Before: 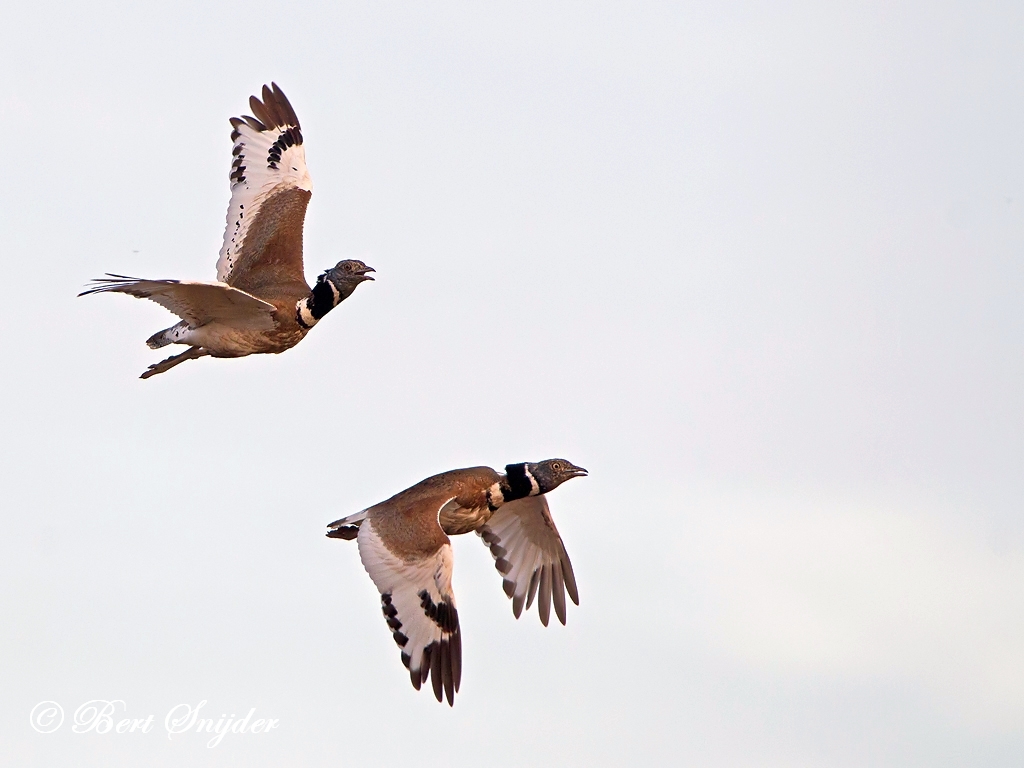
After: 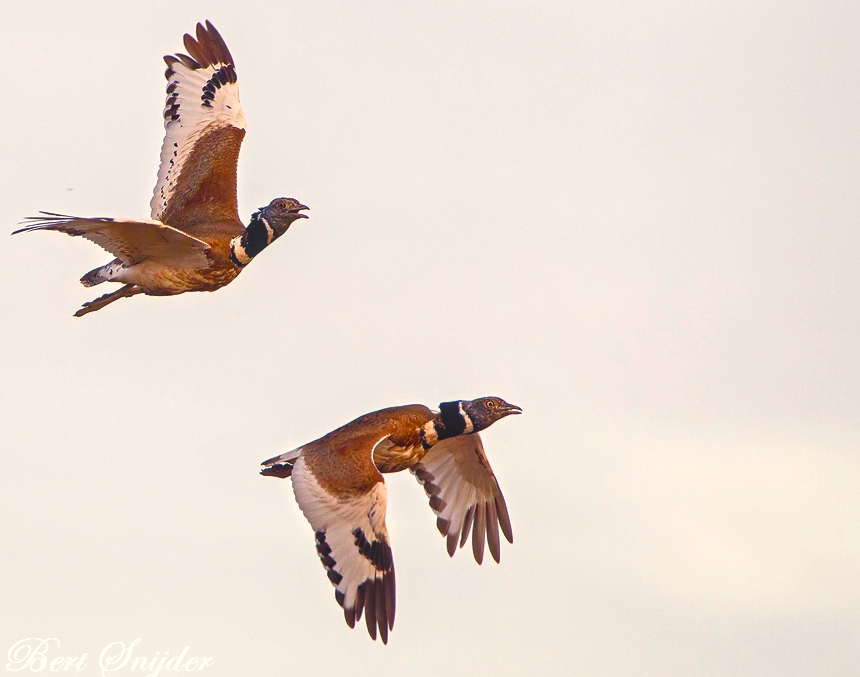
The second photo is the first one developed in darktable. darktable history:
local contrast: on, module defaults
crop: left 6.446%, top 8.188%, right 9.538%, bottom 3.548%
color balance: mode lift, gamma, gain (sRGB)
color balance rgb: shadows lift › chroma 3%, shadows lift › hue 280.8°, power › hue 330°, highlights gain › chroma 3%, highlights gain › hue 75.6°, global offset › luminance 1.5%, perceptual saturation grading › global saturation 20%, perceptual saturation grading › highlights -25%, perceptual saturation grading › shadows 50%, global vibrance 30%
